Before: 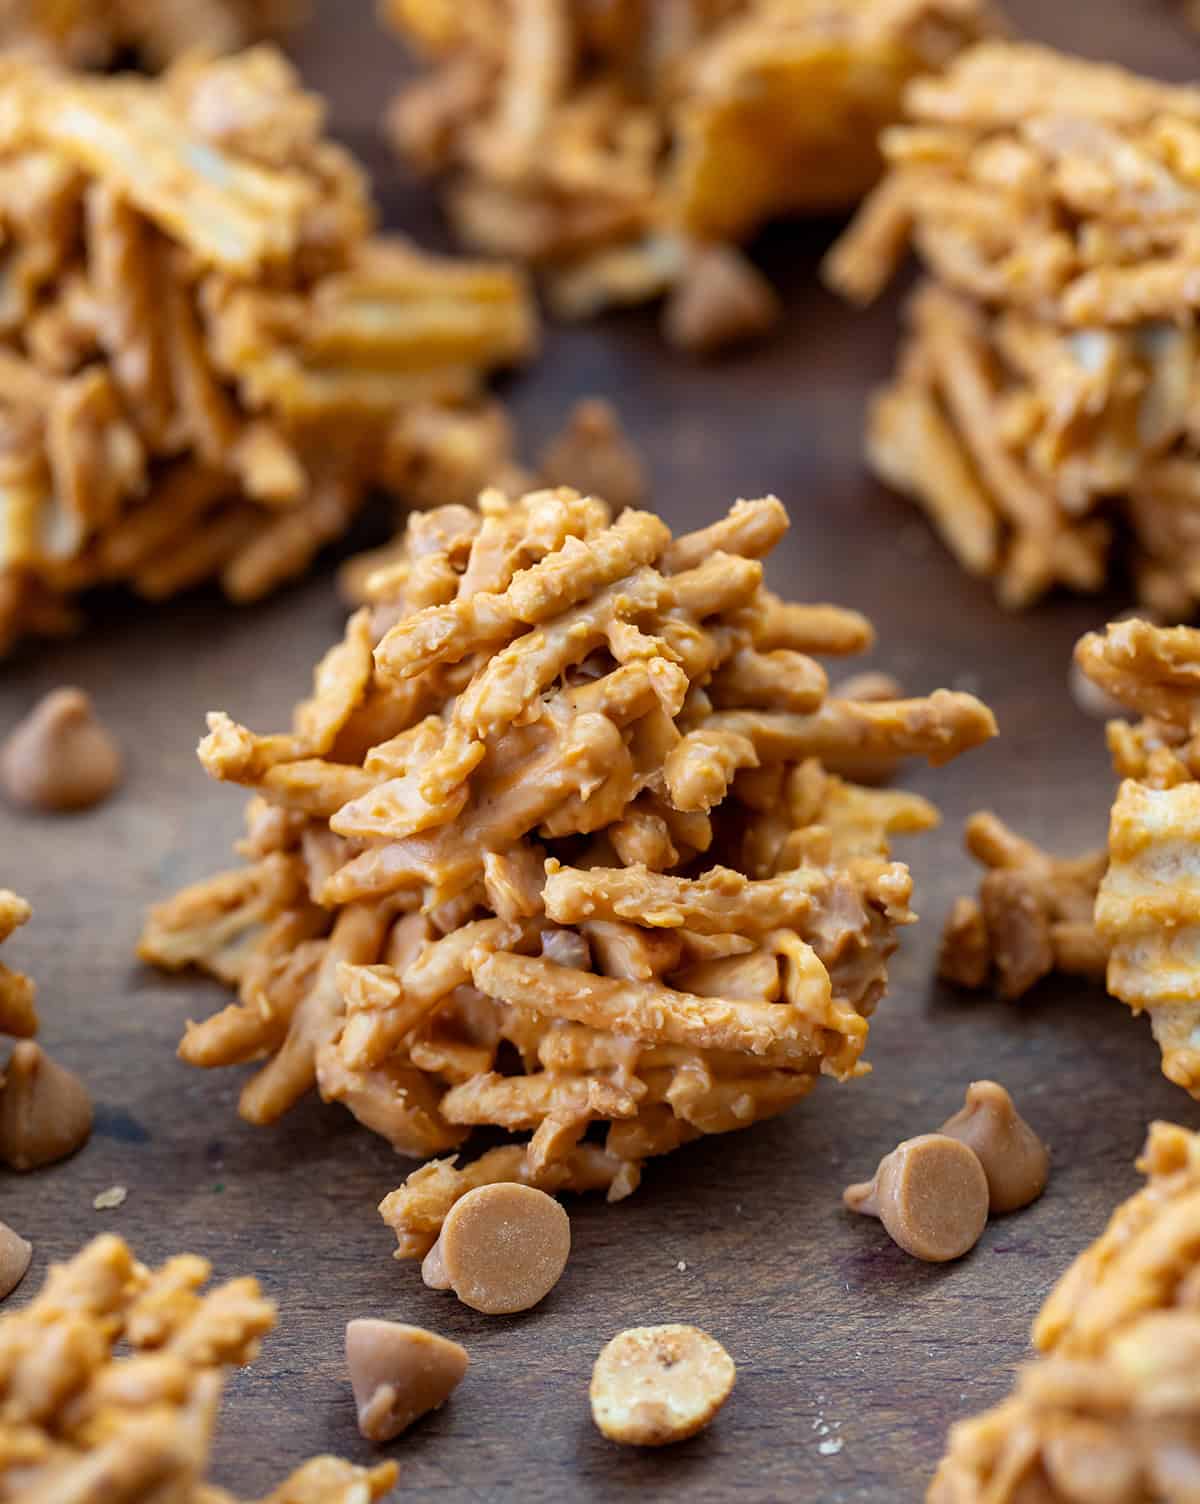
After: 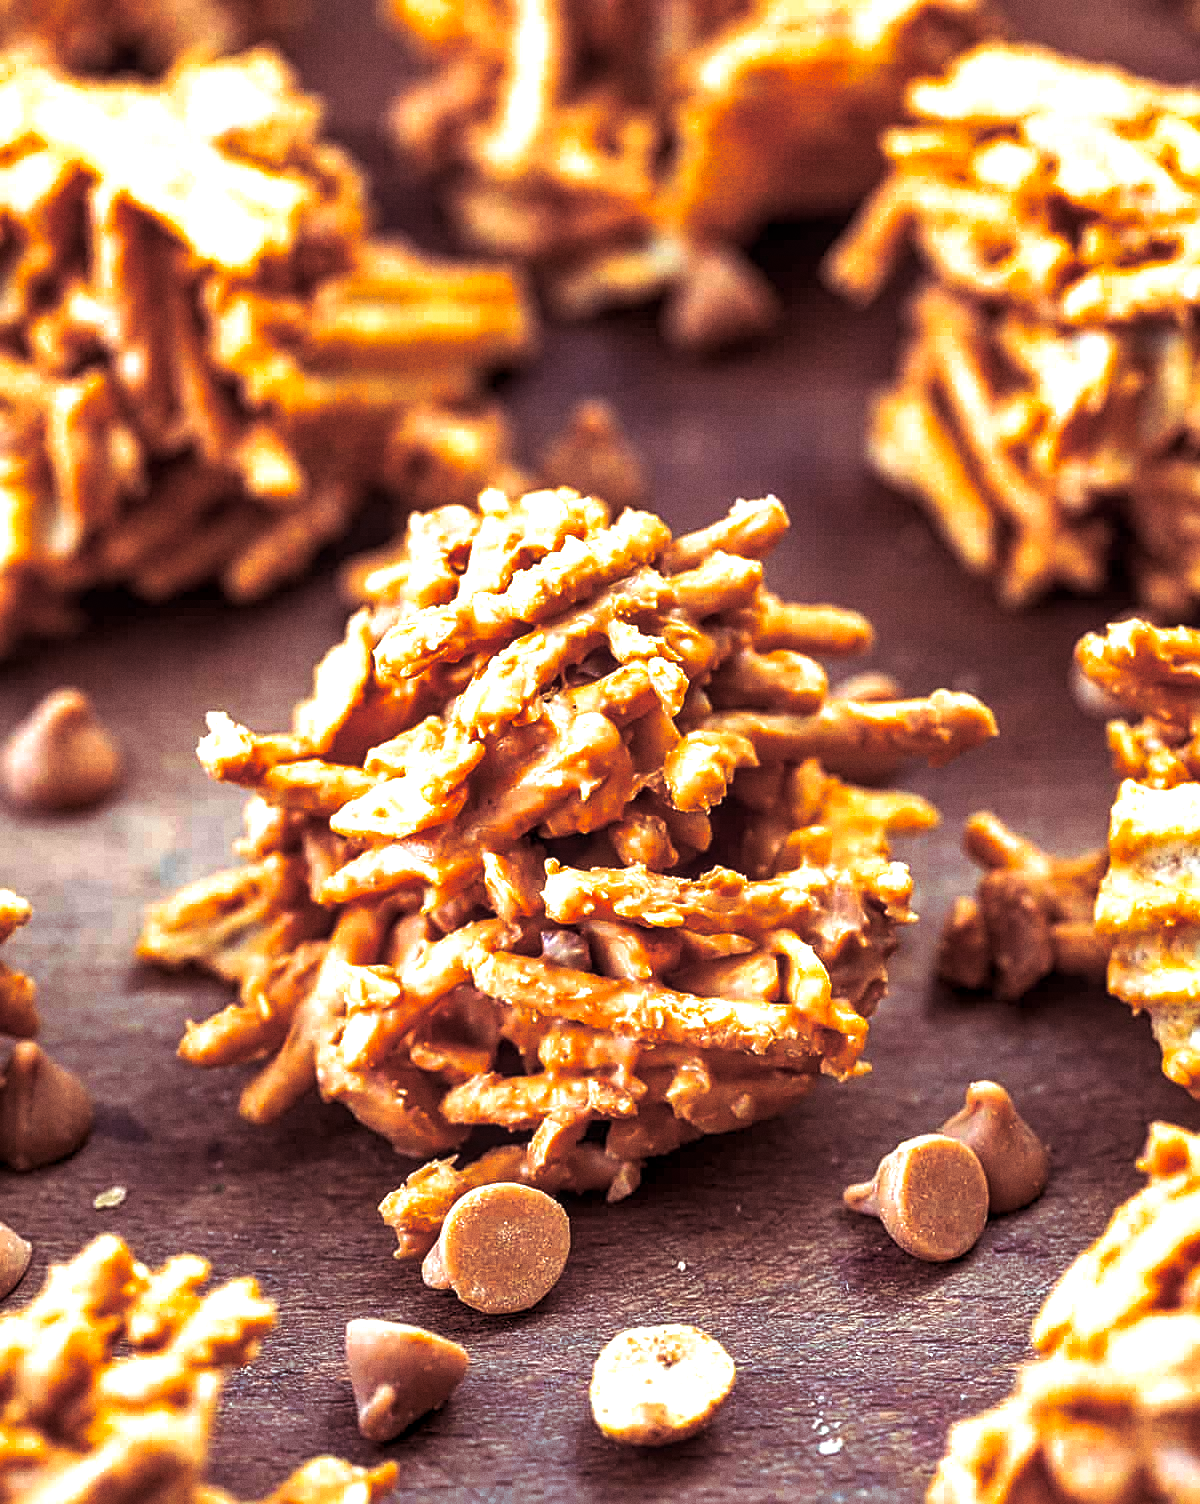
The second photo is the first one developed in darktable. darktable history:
exposure: exposure 1 EV, compensate highlight preservation false
local contrast: on, module defaults
shadows and highlights: soften with gaussian
sharpen: on, module defaults
split-toning: on, module defaults
tone curve: curves: ch0 [(0, 0) (0.536, 0.402) (1, 1)], preserve colors none
grain: coarseness 0.47 ISO
